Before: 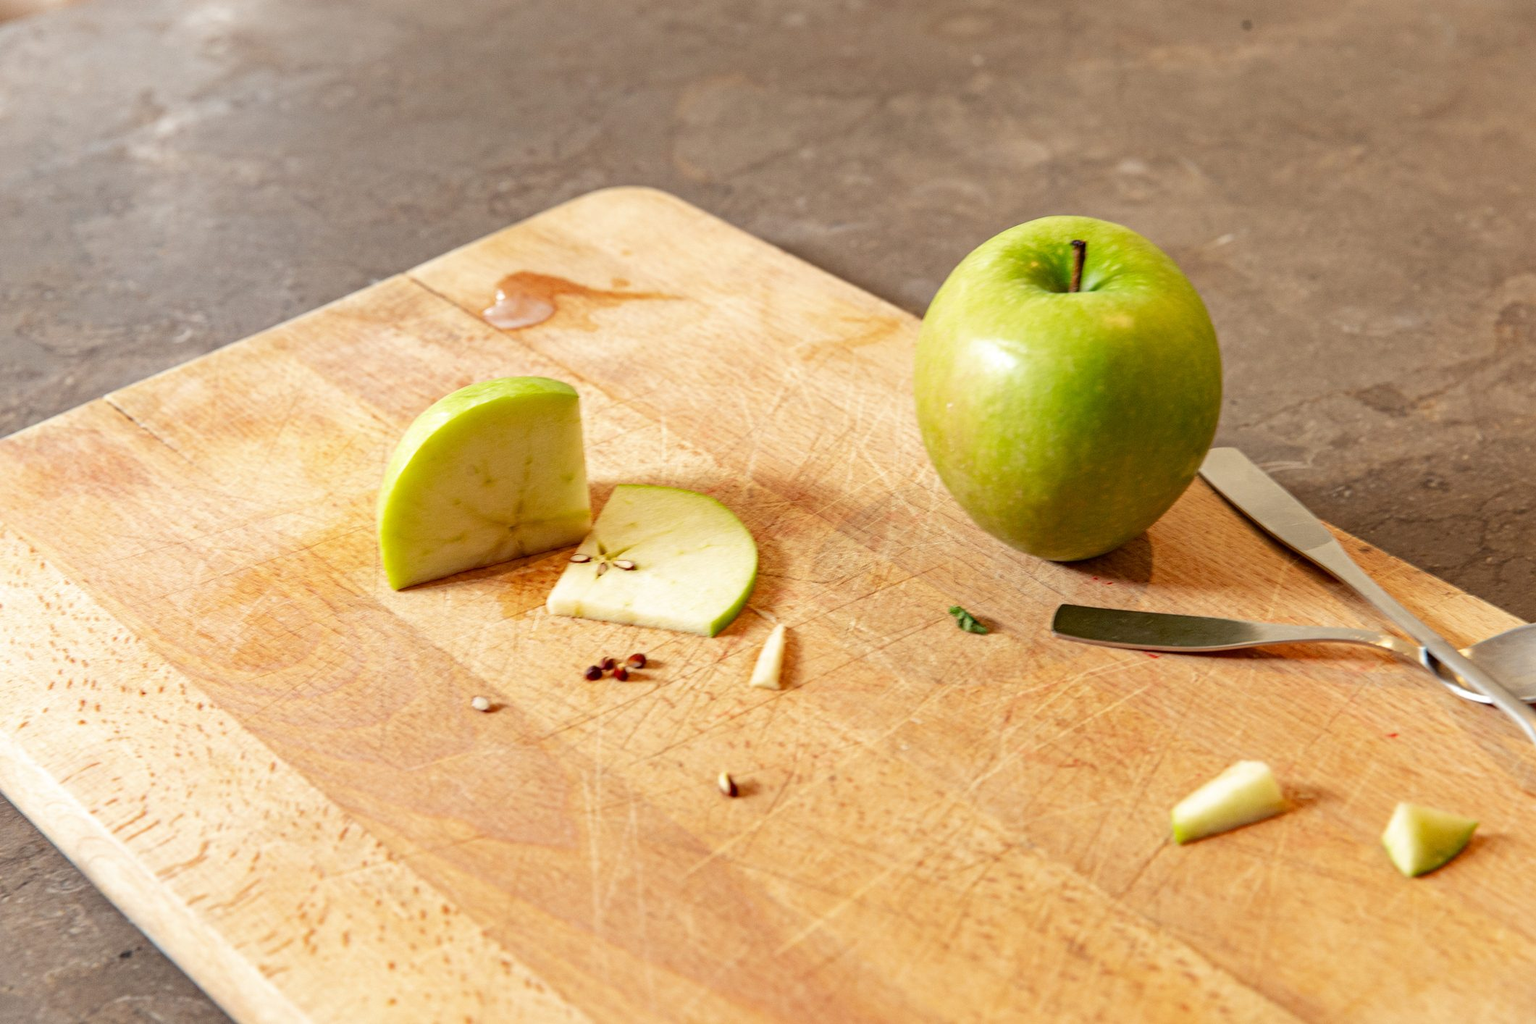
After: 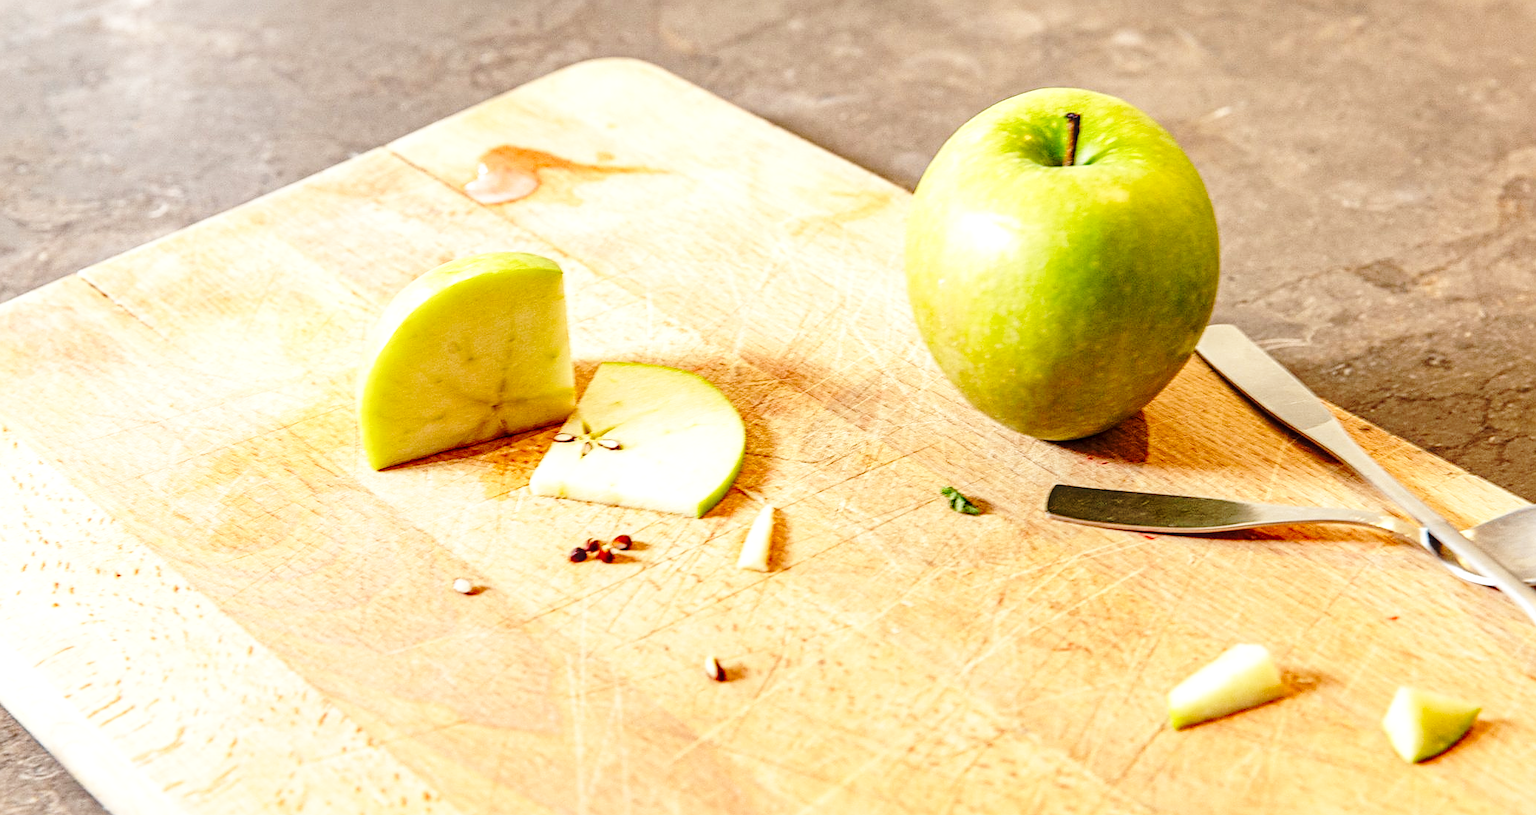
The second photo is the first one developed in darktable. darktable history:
crop and rotate: left 1.809%, top 12.694%, right 0.191%, bottom 9.23%
local contrast: on, module defaults
base curve: curves: ch0 [(0, 0) (0.032, 0.037) (0.105, 0.228) (0.435, 0.76) (0.856, 0.983) (1, 1)], preserve colors none
sharpen: on, module defaults
